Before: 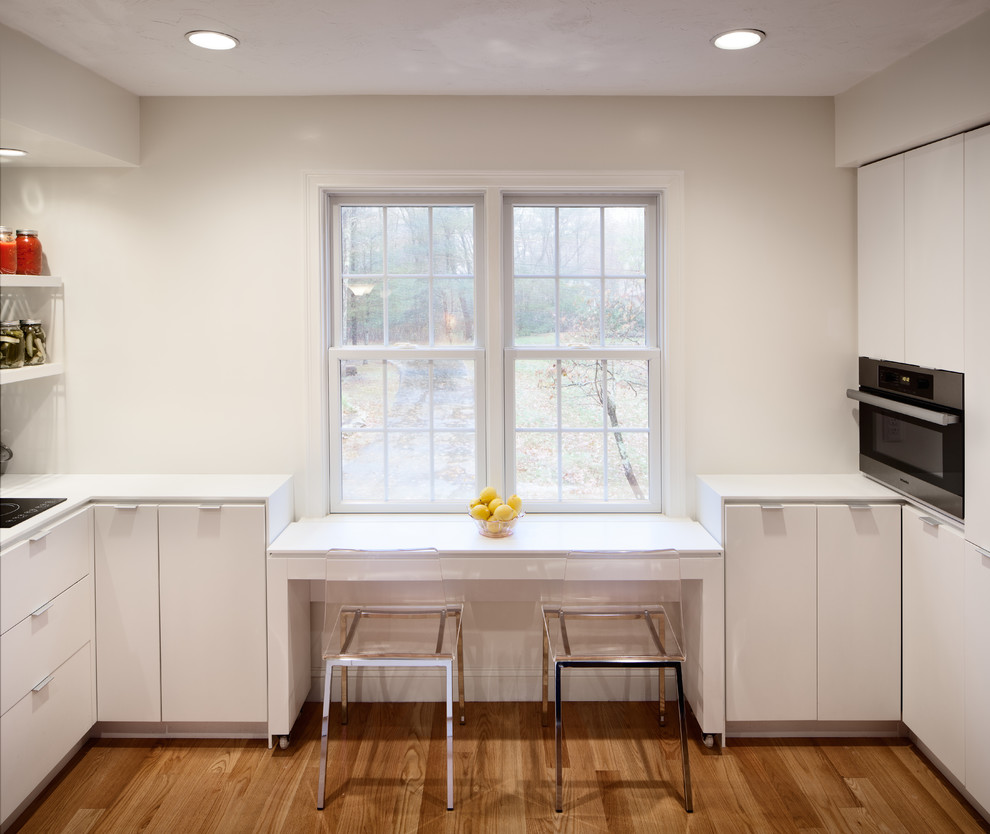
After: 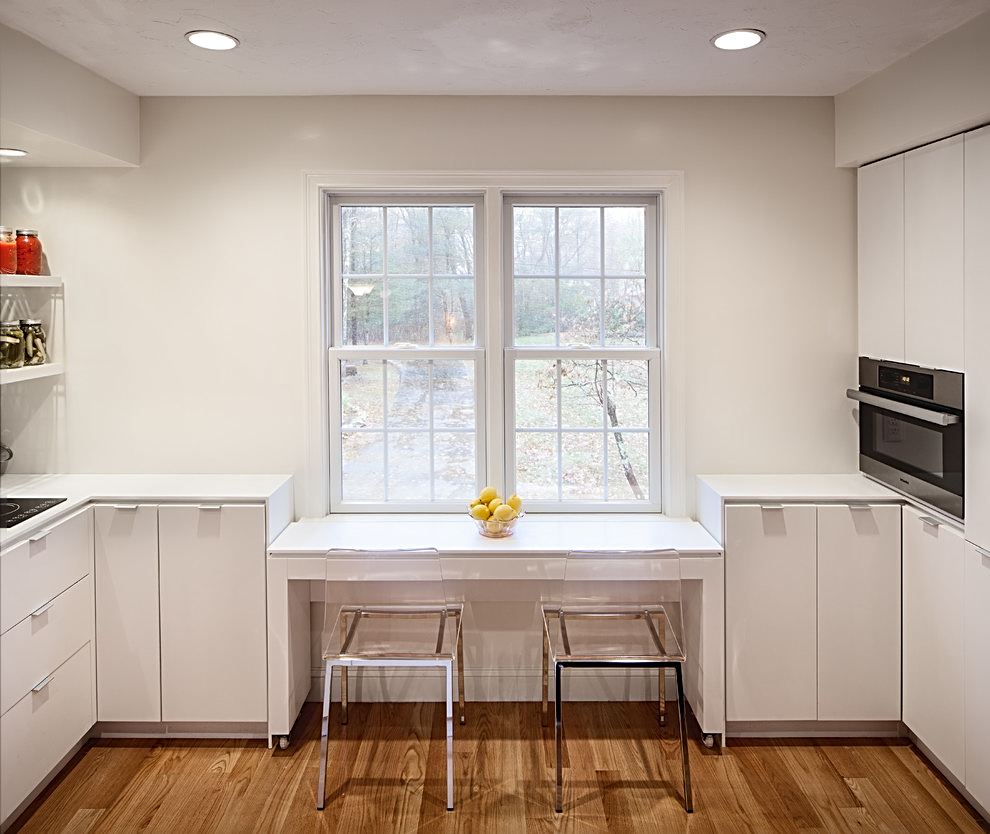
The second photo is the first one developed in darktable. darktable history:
sharpen: radius 2.557, amount 0.648
local contrast: detail 110%
